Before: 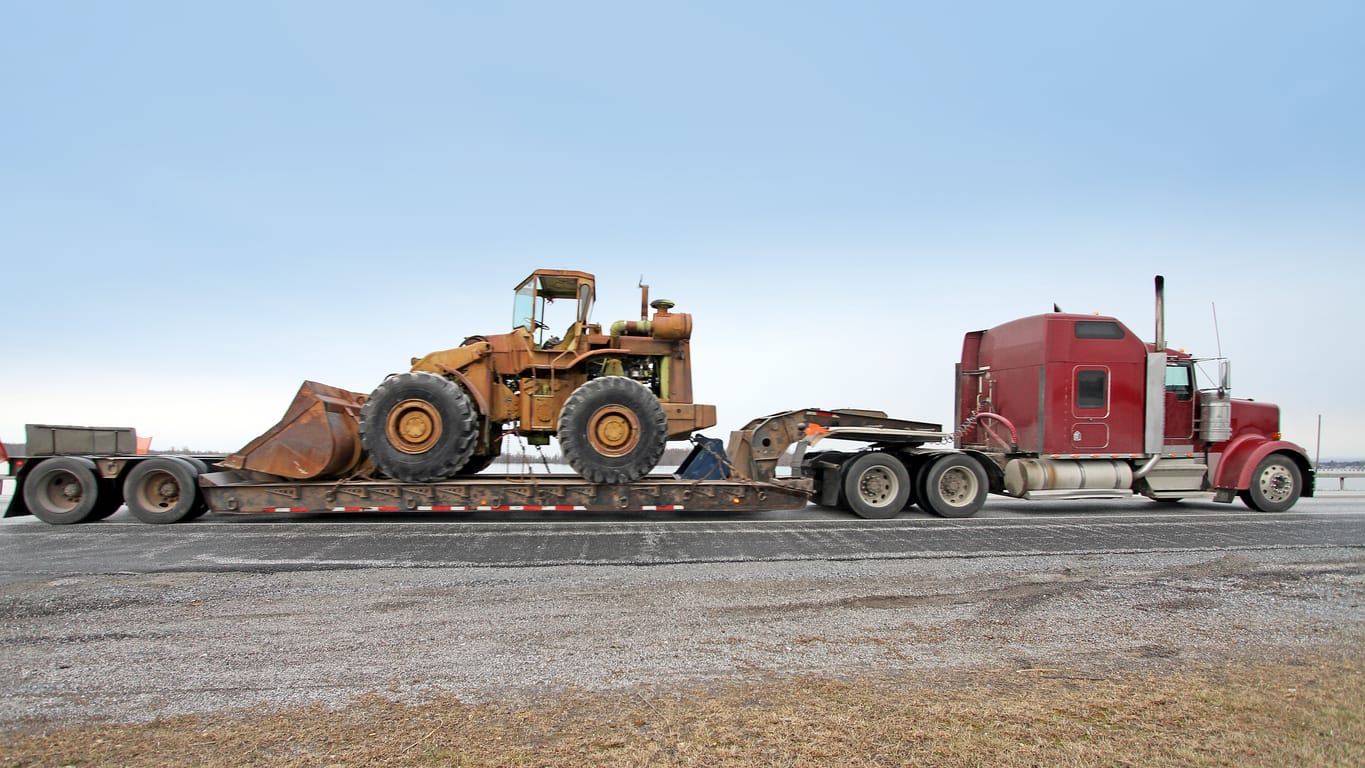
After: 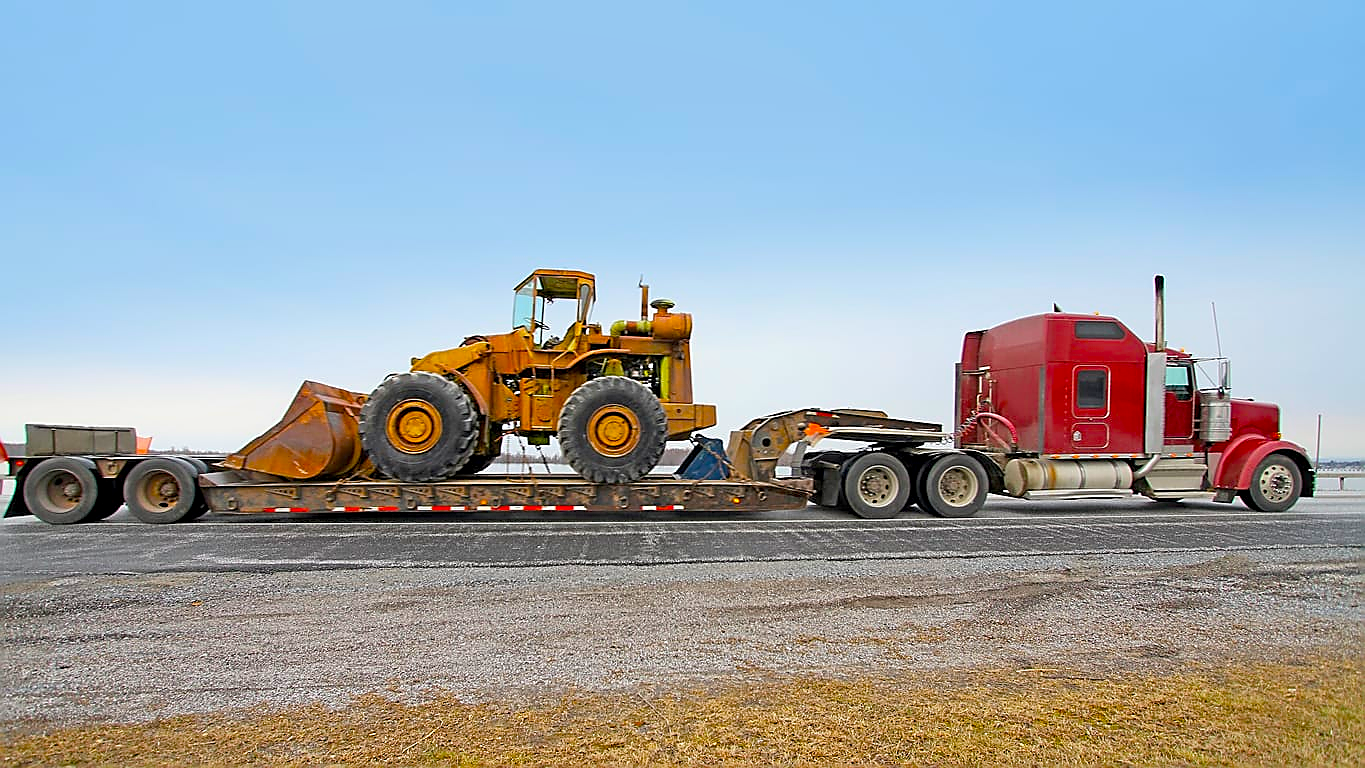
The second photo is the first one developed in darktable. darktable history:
rgb curve: mode RGB, independent channels
color balance: input saturation 134.34%, contrast -10.04%, contrast fulcrum 19.67%, output saturation 133.51%
sharpen: radius 1.4, amount 1.25, threshold 0.7
base curve: curves: ch0 [(0, 0) (0.297, 0.298) (1, 1)], preserve colors none
local contrast: highlights 100%, shadows 100%, detail 120%, midtone range 0.2
